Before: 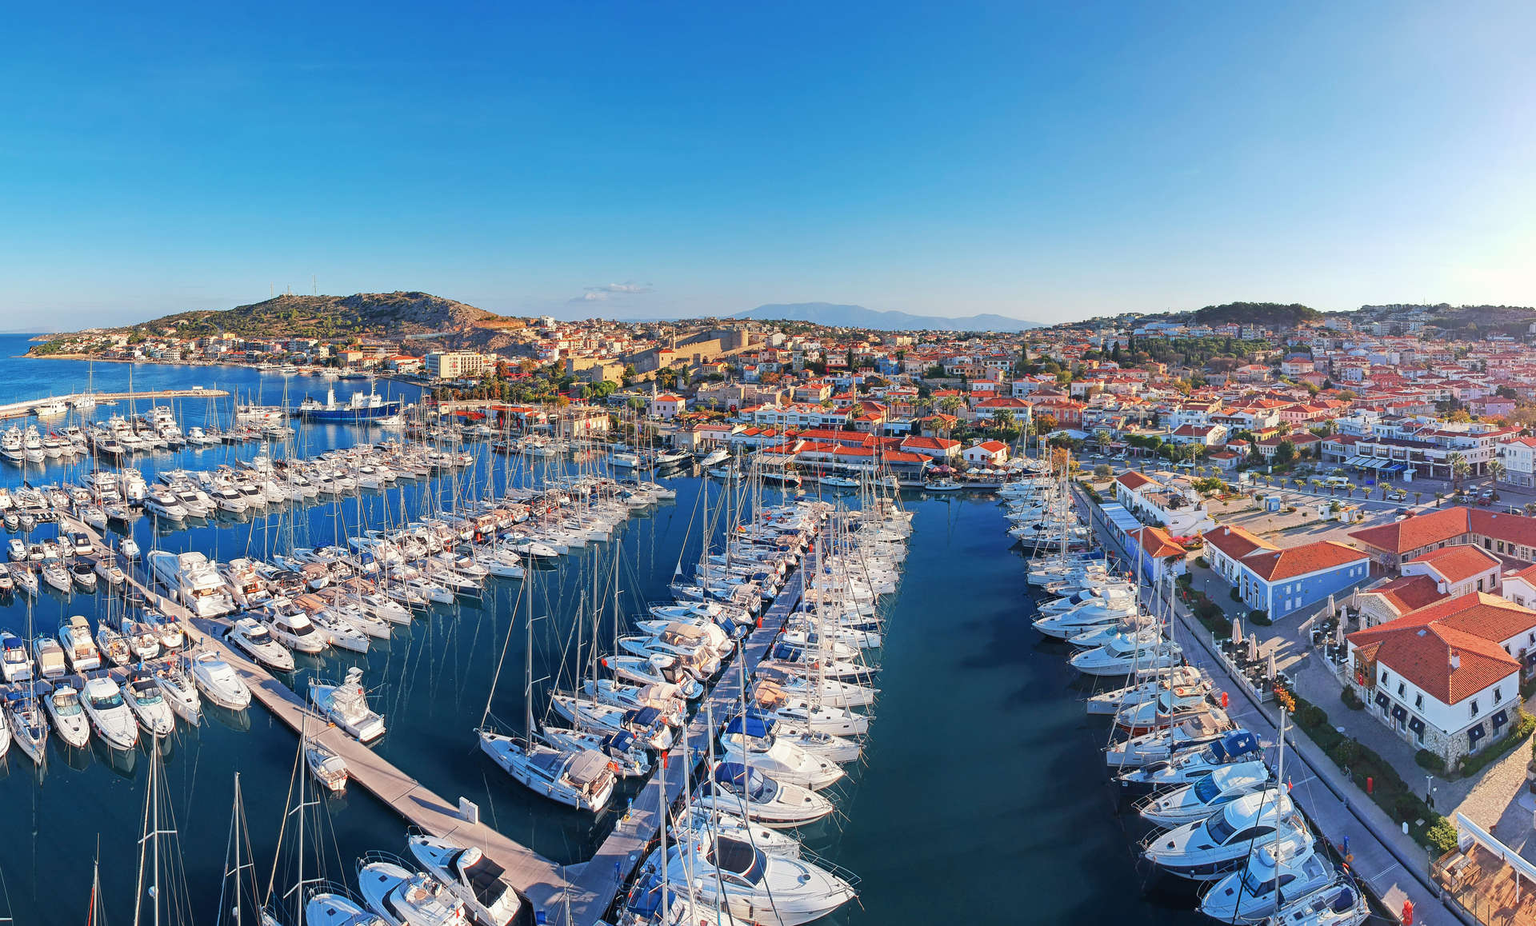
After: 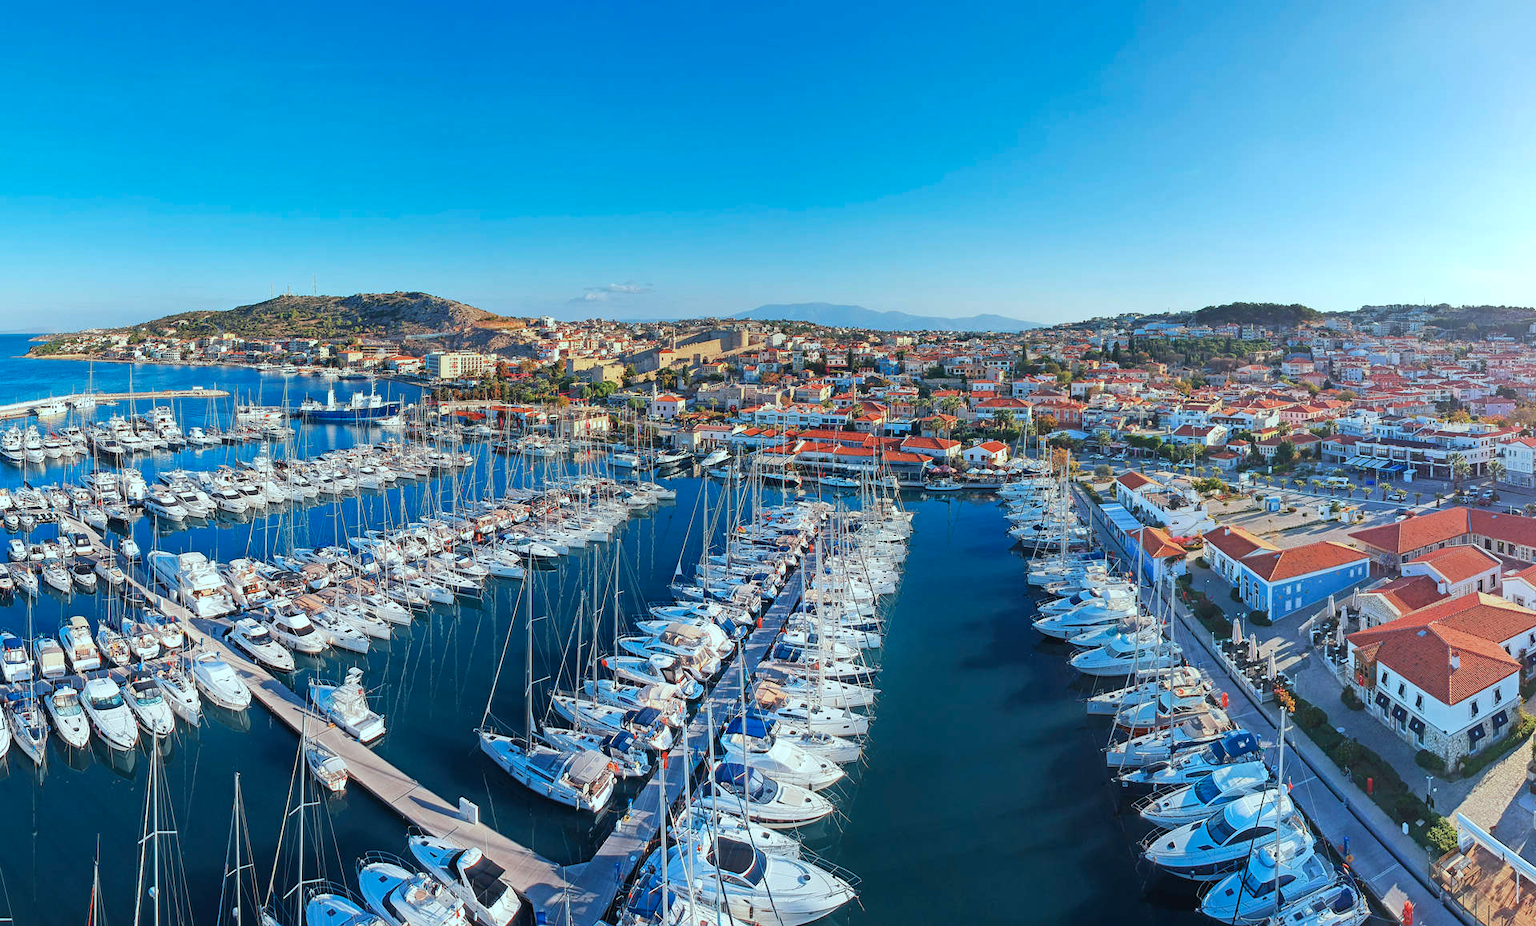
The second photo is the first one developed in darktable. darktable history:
color correction: highlights a* -10.07, highlights b* -9.77
